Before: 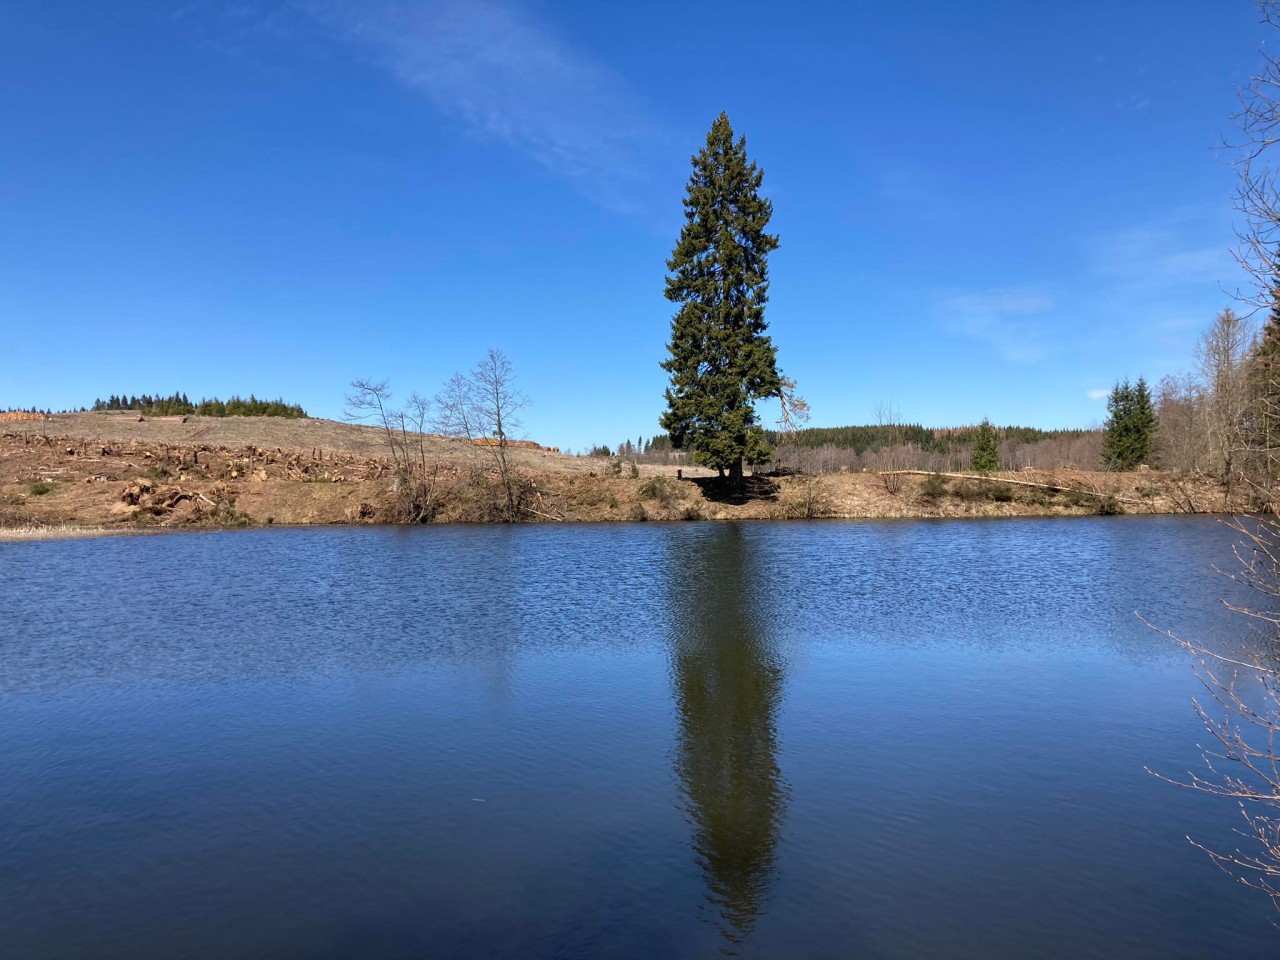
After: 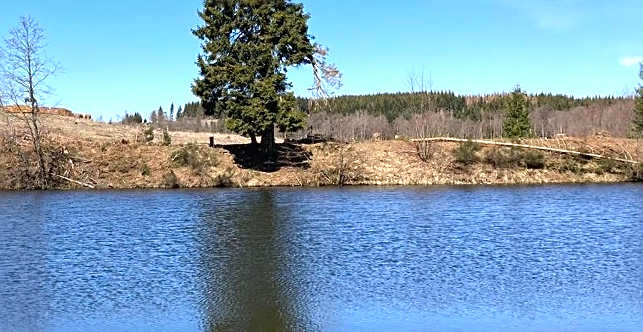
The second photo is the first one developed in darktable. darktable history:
crop: left 36.607%, top 34.735%, right 13.146%, bottom 30.611%
local contrast: mode bilateral grid, contrast 10, coarseness 25, detail 110%, midtone range 0.2
sharpen: on, module defaults
exposure: black level correction 0, exposure 0.5 EV, compensate exposure bias true, compensate highlight preservation false
